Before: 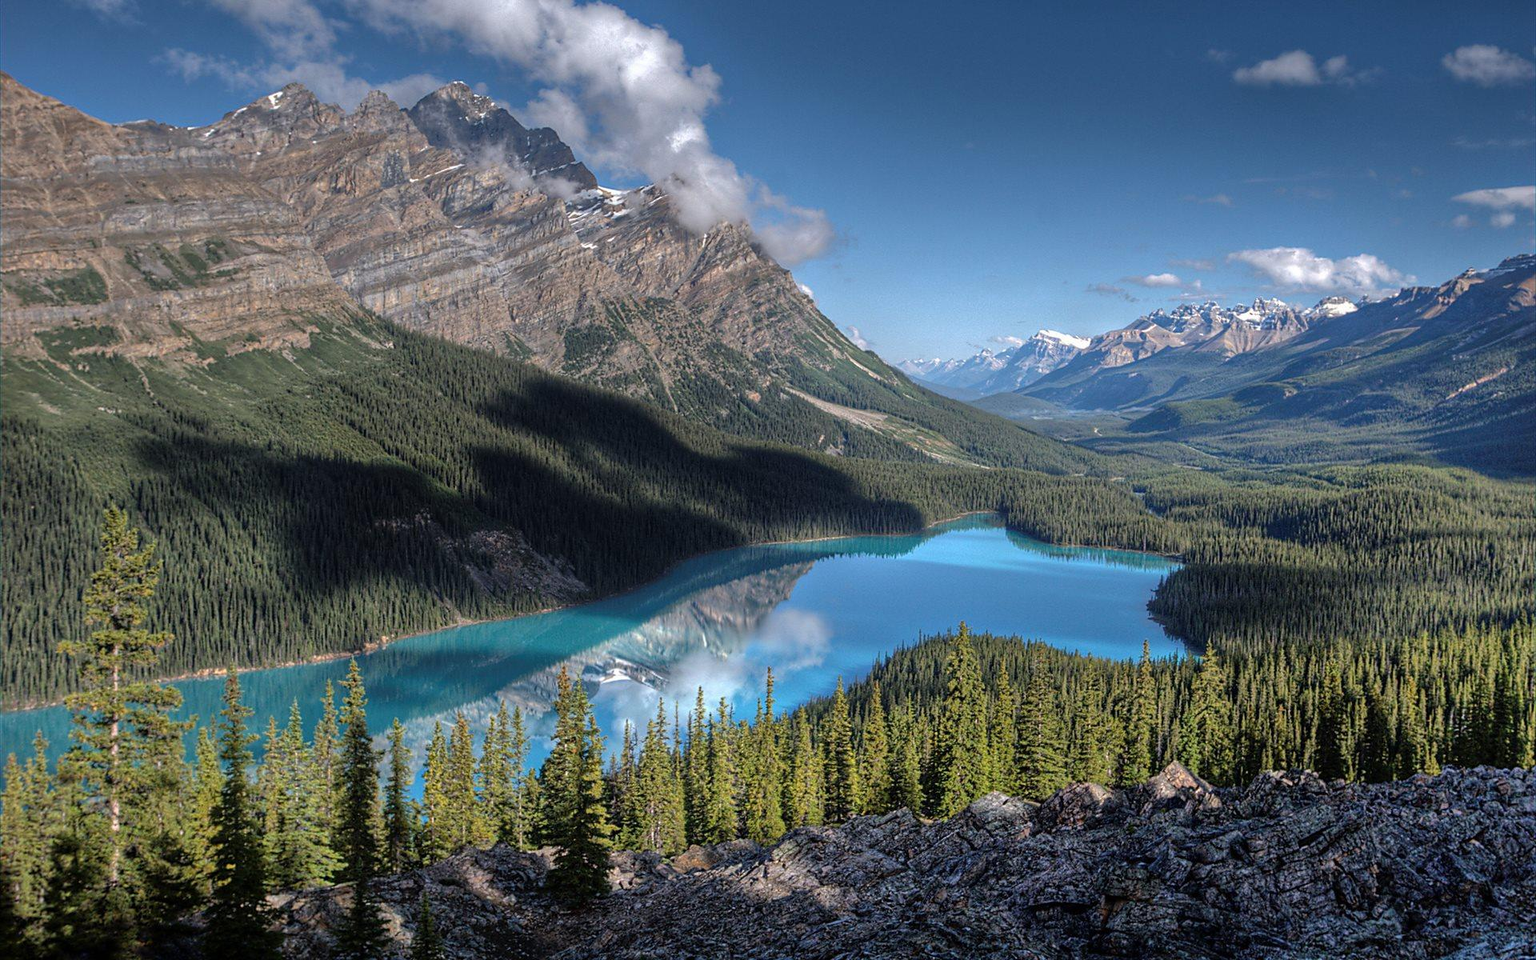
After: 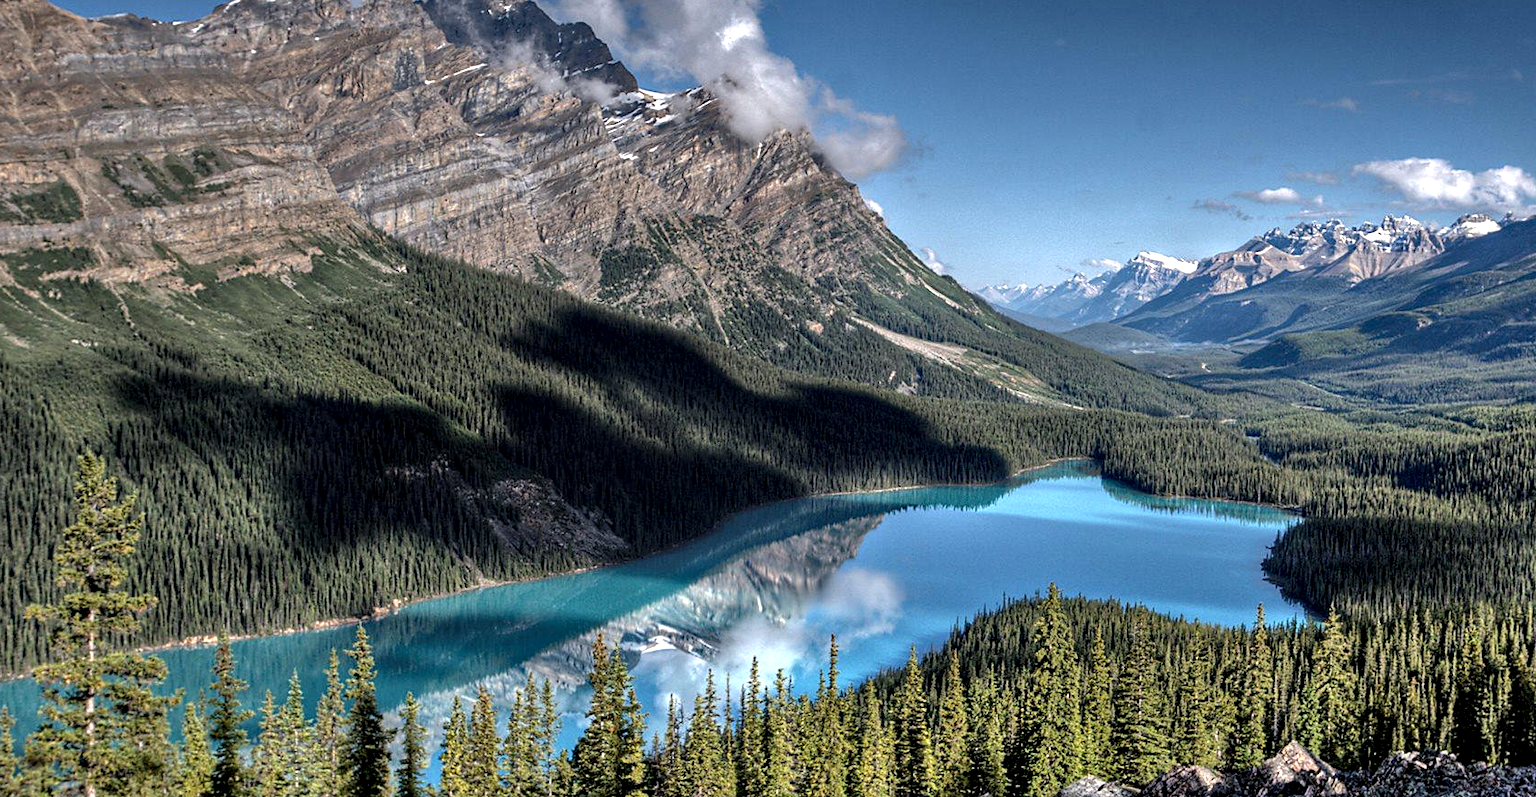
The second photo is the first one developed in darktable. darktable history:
shadows and highlights: shadows 3.46, highlights -16.23, highlights color adjustment 89.02%, soften with gaussian
contrast equalizer: y [[0.601, 0.6, 0.598, 0.598, 0.6, 0.601], [0.5 ×6], [0.5 ×6], [0 ×6], [0 ×6]]
crop and rotate: left 2.335%, top 11.255%, right 9.496%, bottom 15.574%
